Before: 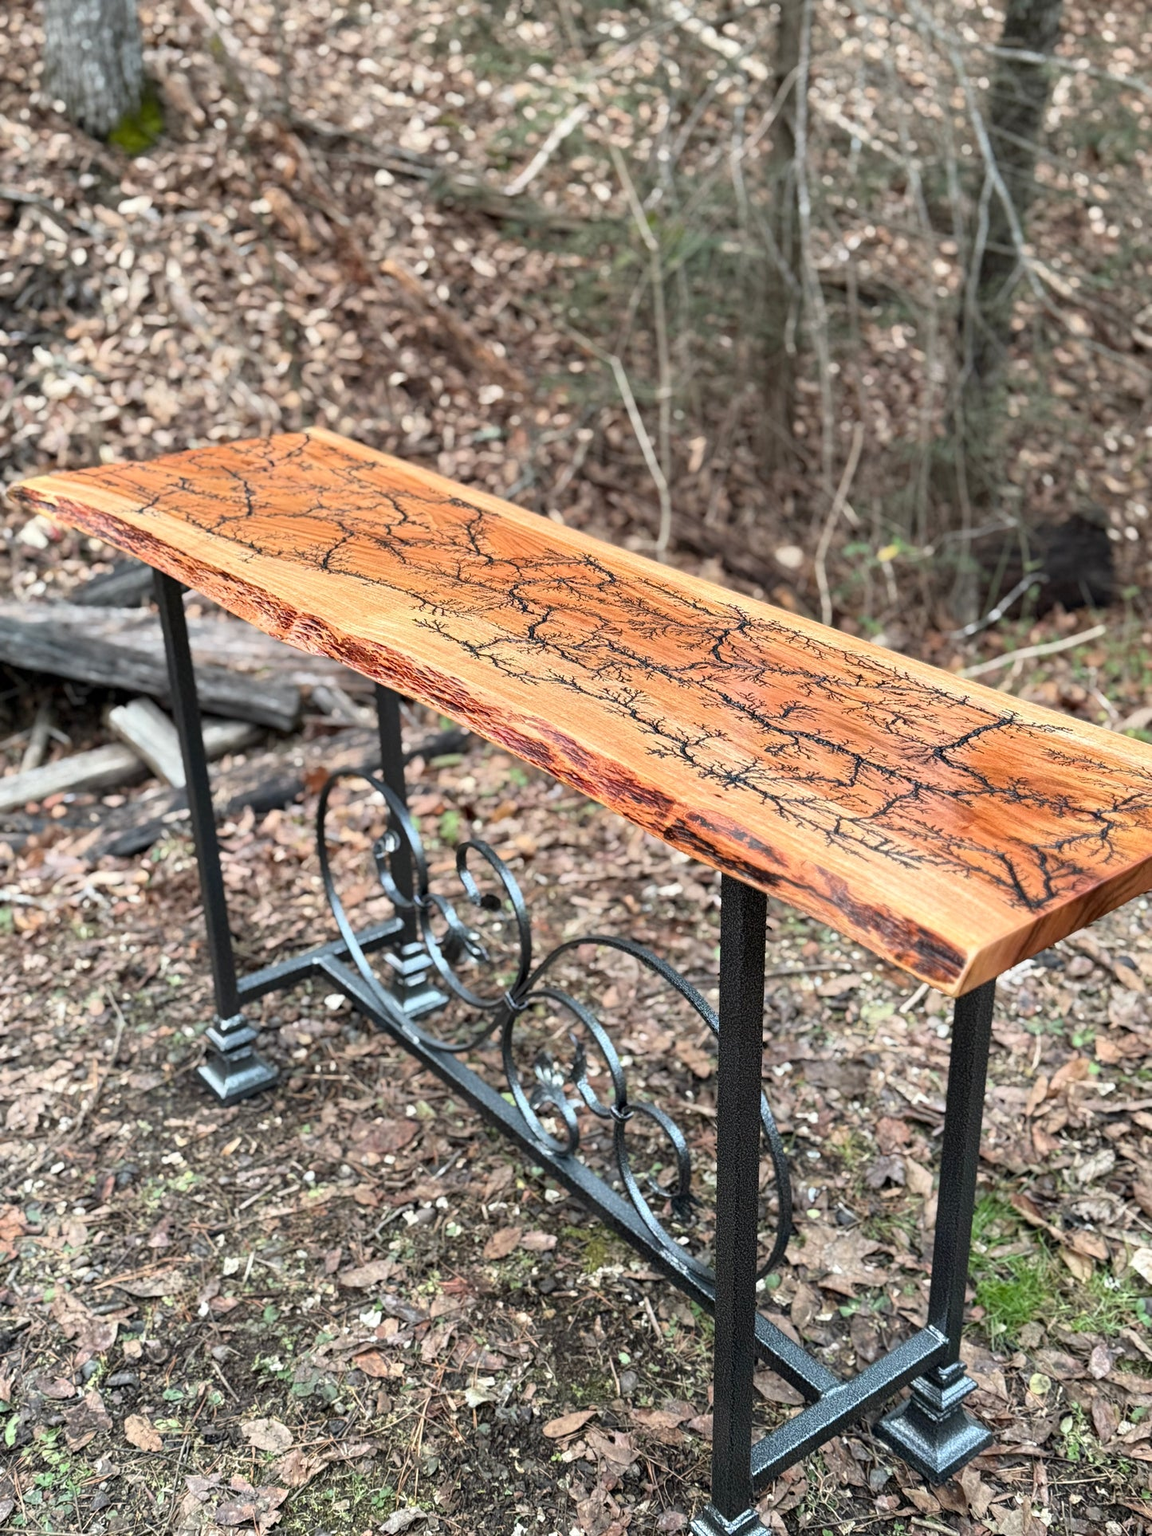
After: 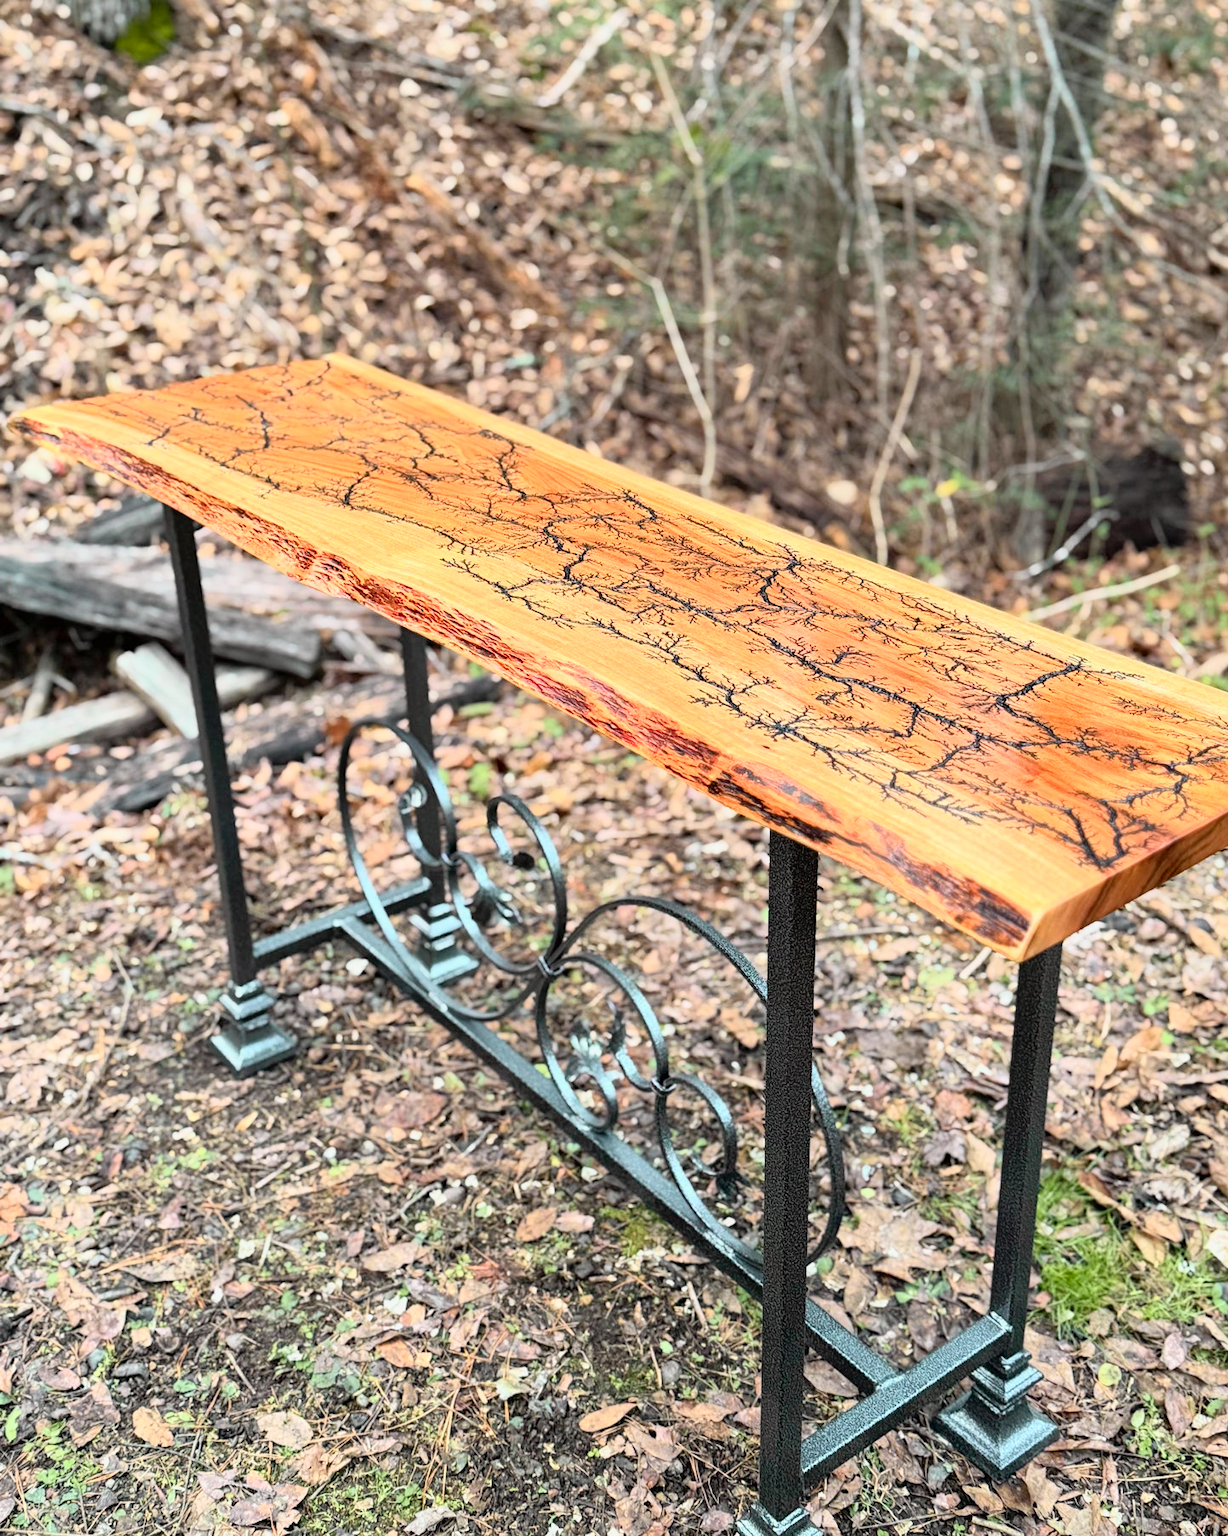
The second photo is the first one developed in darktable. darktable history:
tone curve: curves: ch0 [(0, 0.005) (0.103, 0.097) (0.18, 0.22) (0.4, 0.485) (0.5, 0.612) (0.668, 0.787) (0.823, 0.894) (1, 0.971)]; ch1 [(0, 0) (0.172, 0.123) (0.324, 0.253) (0.396, 0.388) (0.478, 0.461) (0.499, 0.498) (0.522, 0.528) (0.618, 0.649) (0.753, 0.821) (1, 1)]; ch2 [(0, 0) (0.411, 0.424) (0.496, 0.501) (0.515, 0.514) (0.555, 0.585) (0.641, 0.69) (1, 1)], color space Lab, independent channels, preserve colors none
crop and rotate: top 6.244%
